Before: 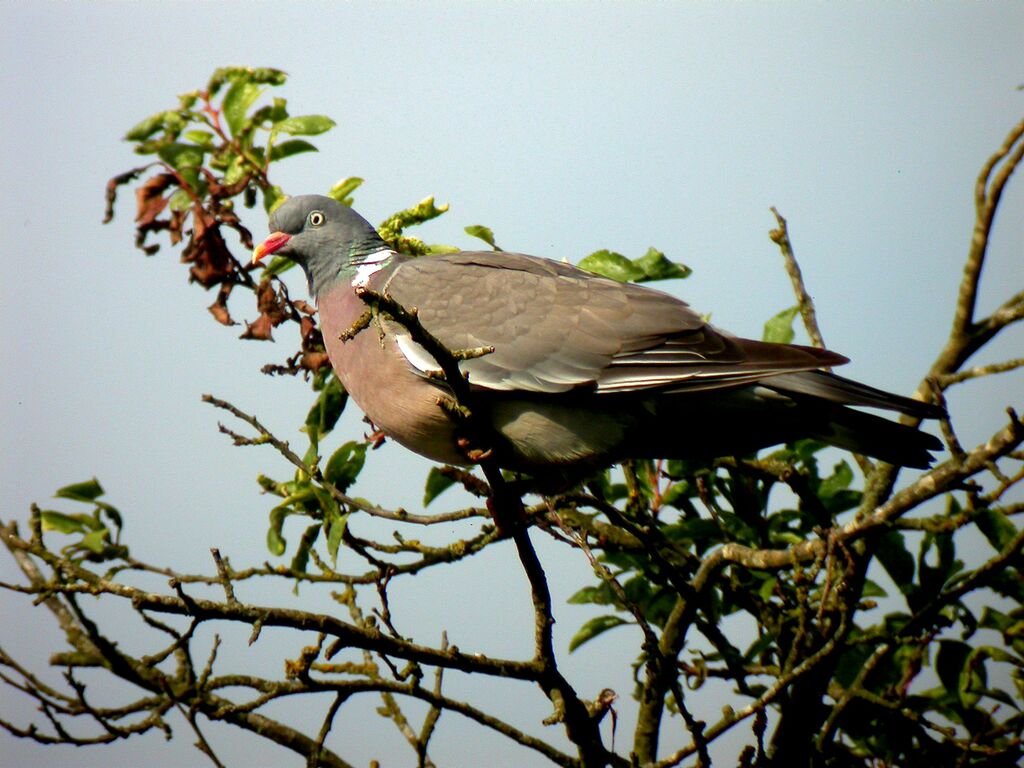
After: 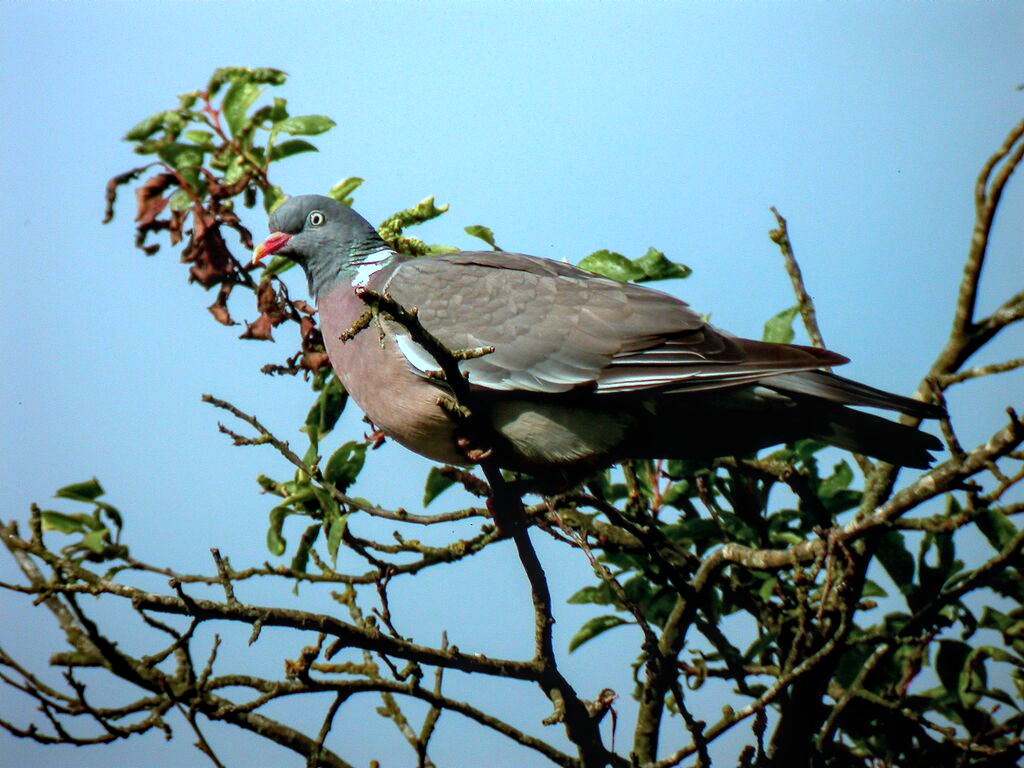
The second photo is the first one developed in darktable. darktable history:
color correction: highlights a* -8.8, highlights b* -22.71
local contrast: on, module defaults
